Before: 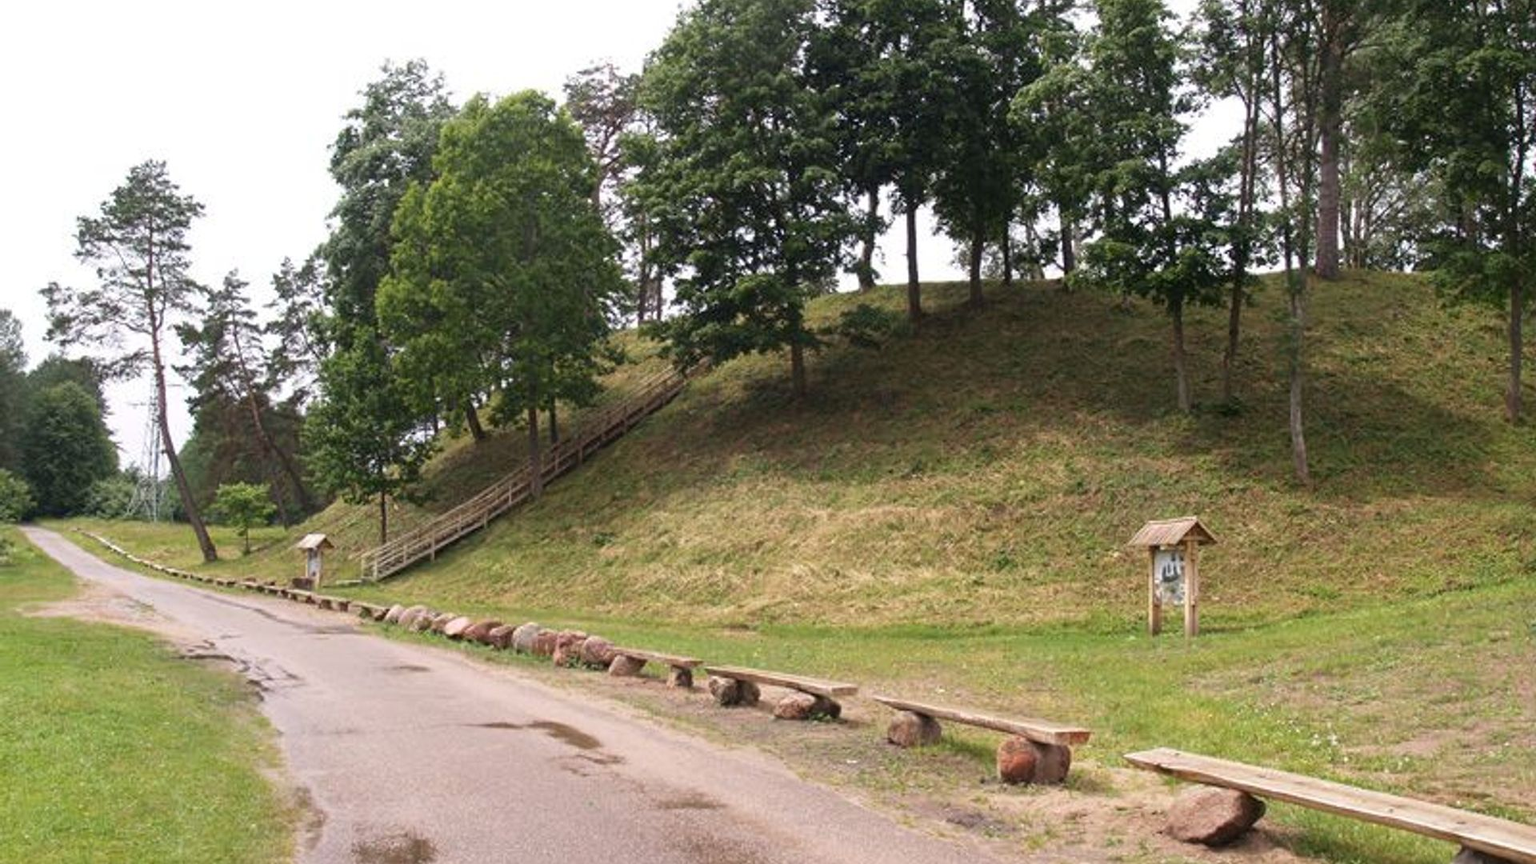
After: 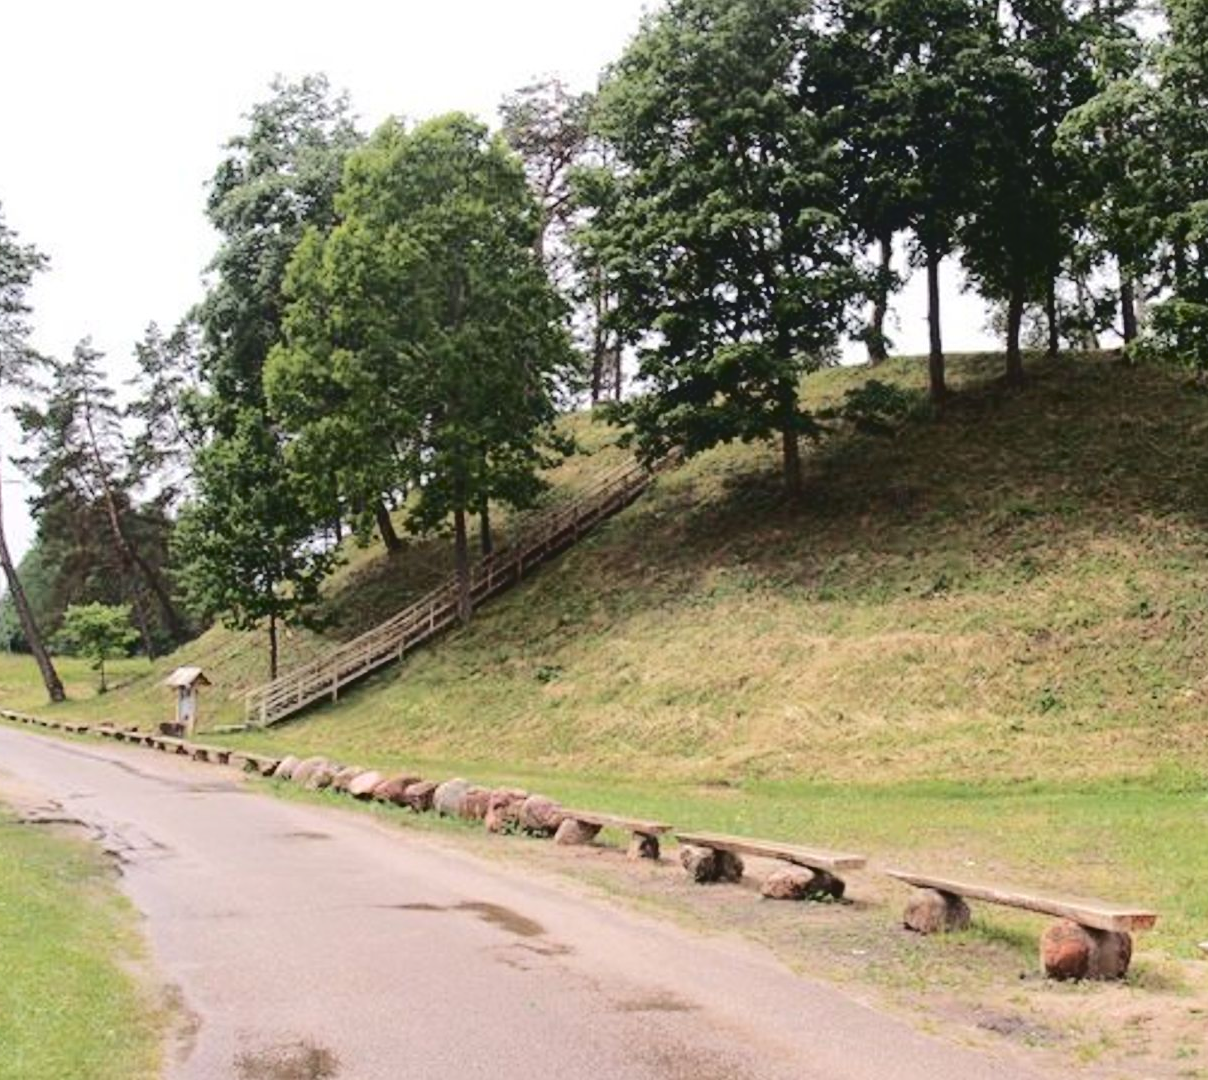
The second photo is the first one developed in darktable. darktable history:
tone curve: curves: ch0 [(0, 0) (0.003, 0.058) (0.011, 0.061) (0.025, 0.065) (0.044, 0.076) (0.069, 0.083) (0.1, 0.09) (0.136, 0.102) (0.177, 0.145) (0.224, 0.196) (0.277, 0.278) (0.335, 0.375) (0.399, 0.486) (0.468, 0.578) (0.543, 0.651) (0.623, 0.717) (0.709, 0.783) (0.801, 0.838) (0.898, 0.91) (1, 1)], color space Lab, independent channels, preserve colors none
crop: left 10.746%, right 26.315%
exposure: compensate exposure bias true, compensate highlight preservation false
